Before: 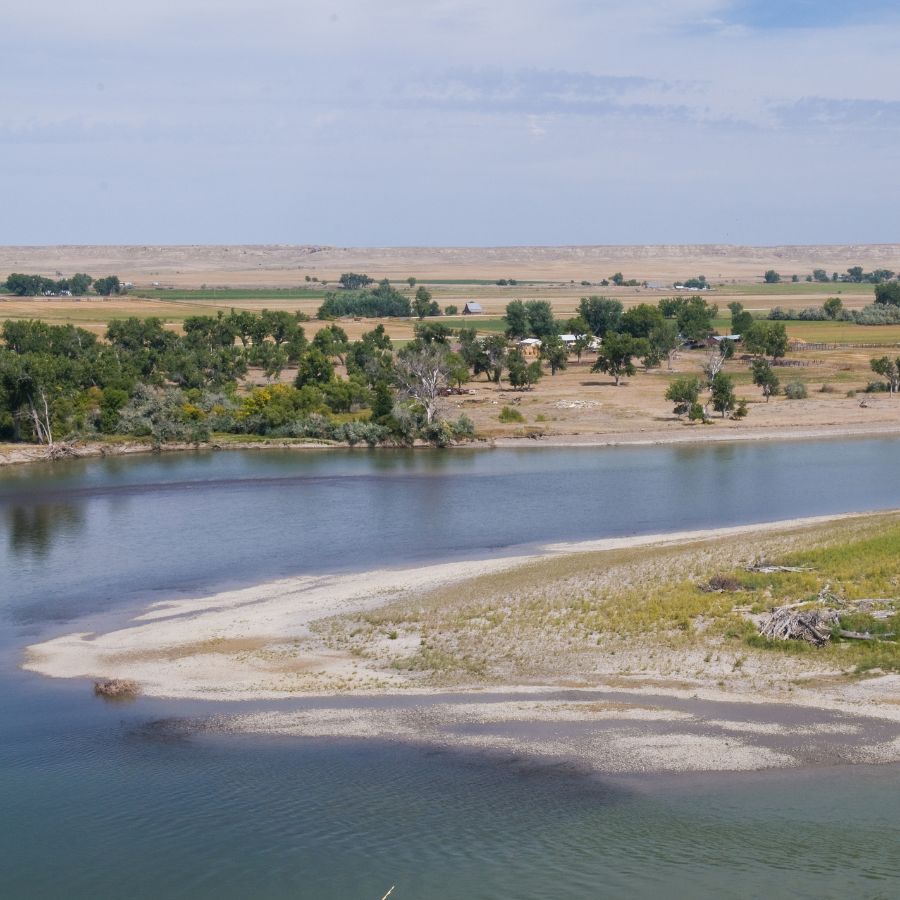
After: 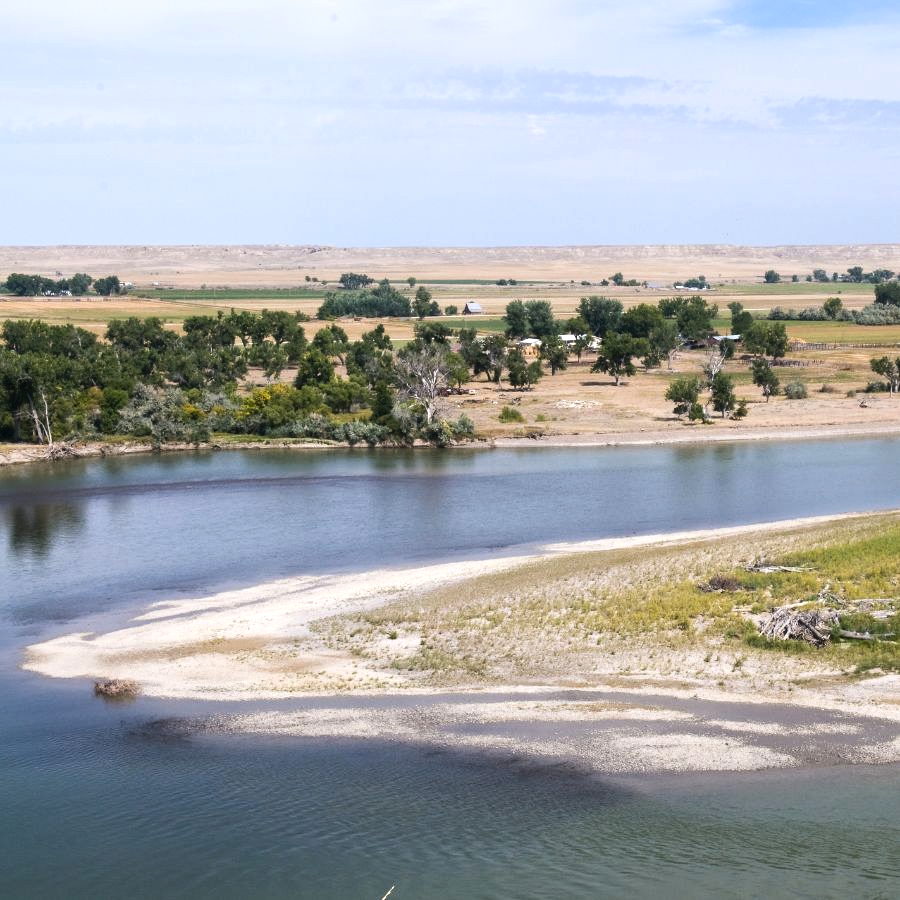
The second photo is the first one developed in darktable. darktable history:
tone equalizer: -8 EV -0.781 EV, -7 EV -0.698 EV, -6 EV -0.627 EV, -5 EV -0.389 EV, -3 EV 0.399 EV, -2 EV 0.6 EV, -1 EV 0.674 EV, +0 EV 0.74 EV, edges refinement/feathering 500, mask exposure compensation -1.57 EV, preserve details no
